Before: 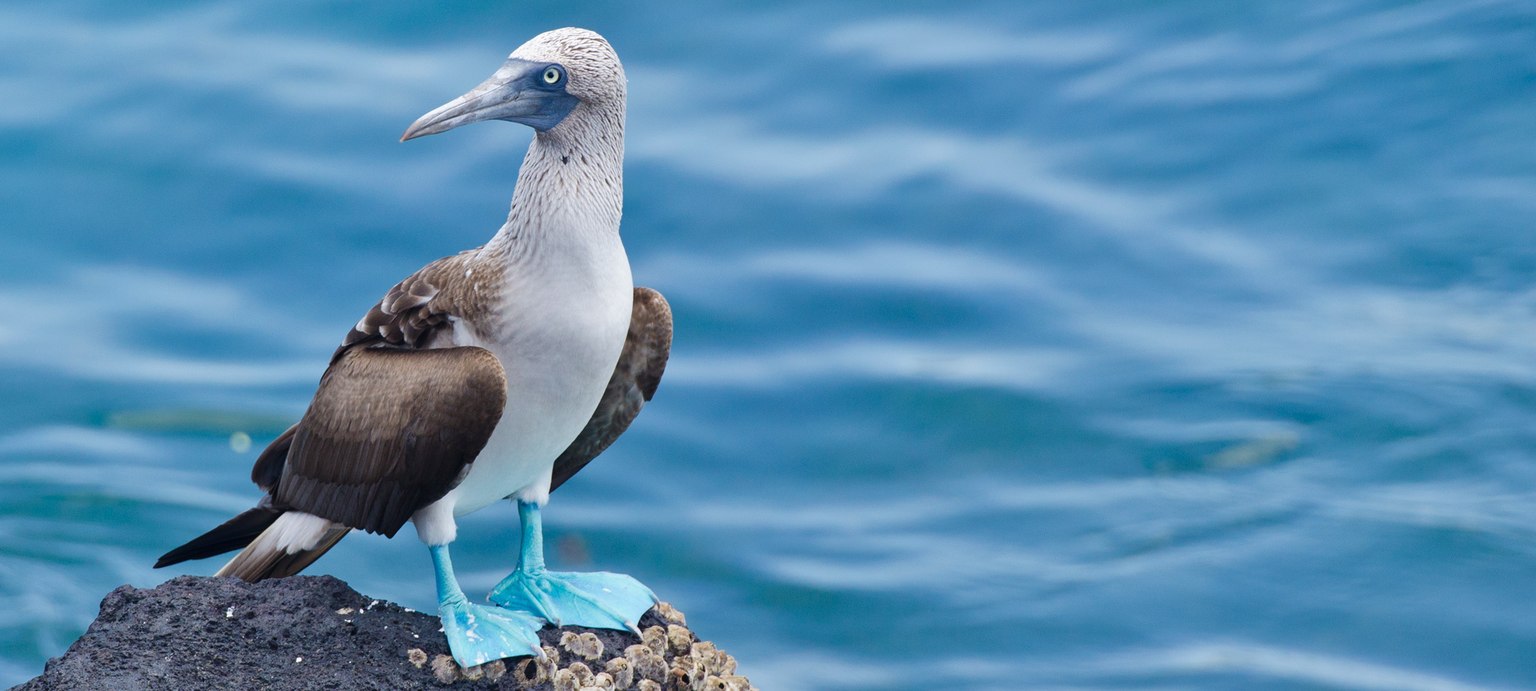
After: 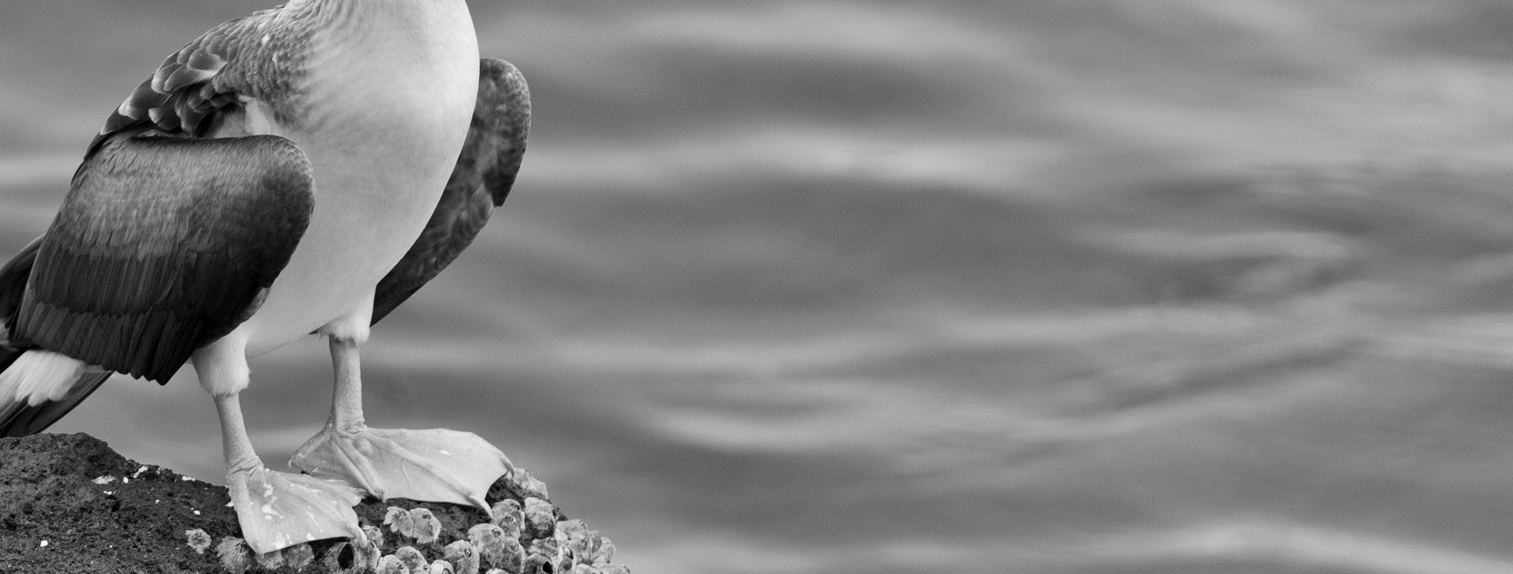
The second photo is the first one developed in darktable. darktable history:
monochrome: on, module defaults
crop and rotate: left 17.299%, top 35.115%, right 7.015%, bottom 1.024%
exposure: black level correction 0.004, exposure 0.014 EV, compensate highlight preservation false
